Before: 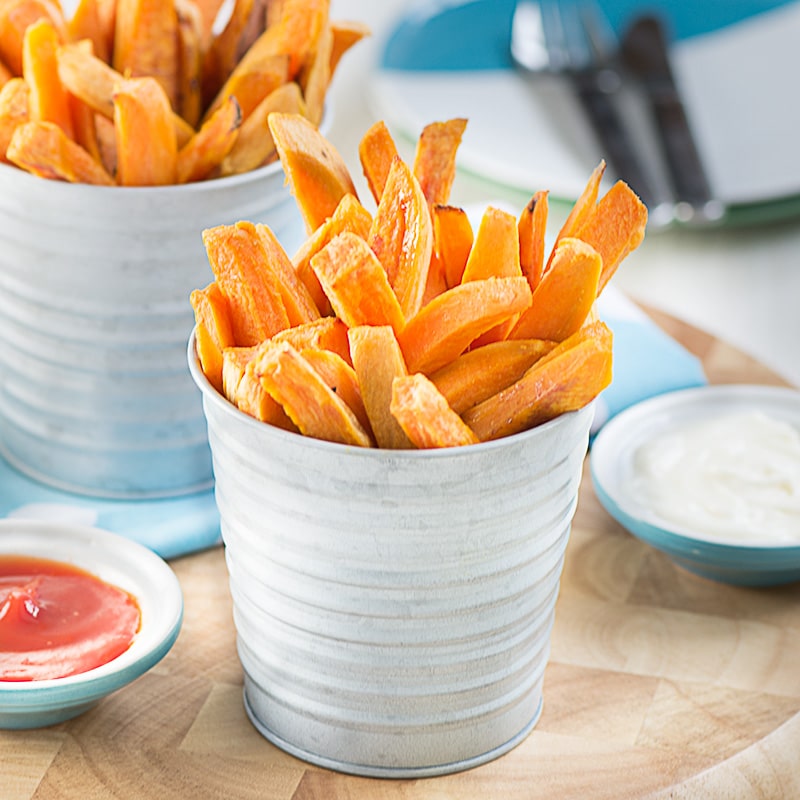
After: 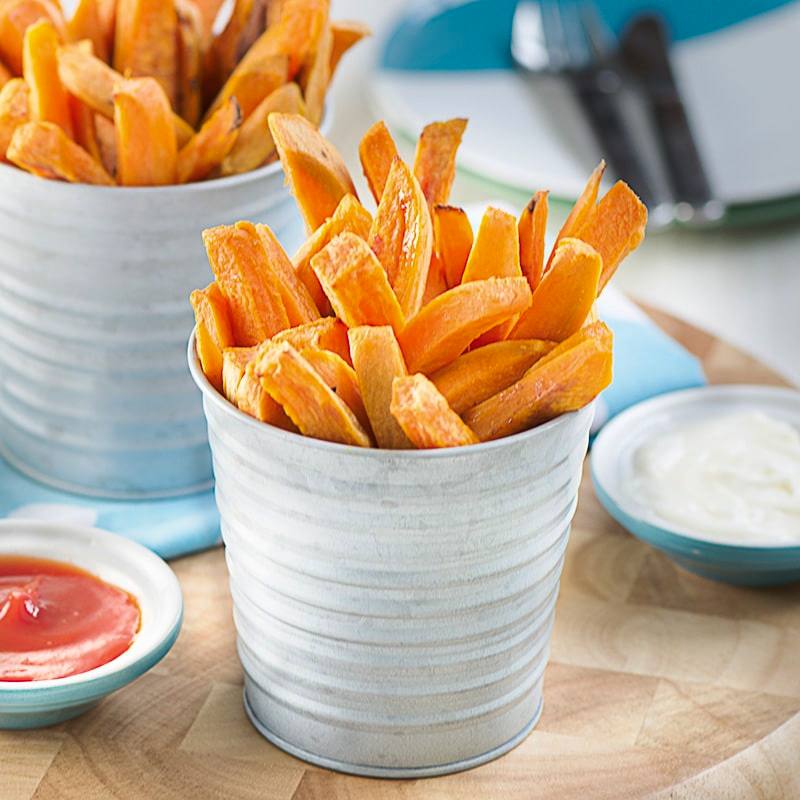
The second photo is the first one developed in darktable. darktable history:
white balance: emerald 1
tone curve: curves: ch0 [(0, 0) (0.003, 0.002) (0.011, 0.009) (0.025, 0.021) (0.044, 0.037) (0.069, 0.058) (0.1, 0.084) (0.136, 0.114) (0.177, 0.149) (0.224, 0.188) (0.277, 0.232) (0.335, 0.281) (0.399, 0.341) (0.468, 0.416) (0.543, 0.496) (0.623, 0.574) (0.709, 0.659) (0.801, 0.754) (0.898, 0.876) (1, 1)], preserve colors none
